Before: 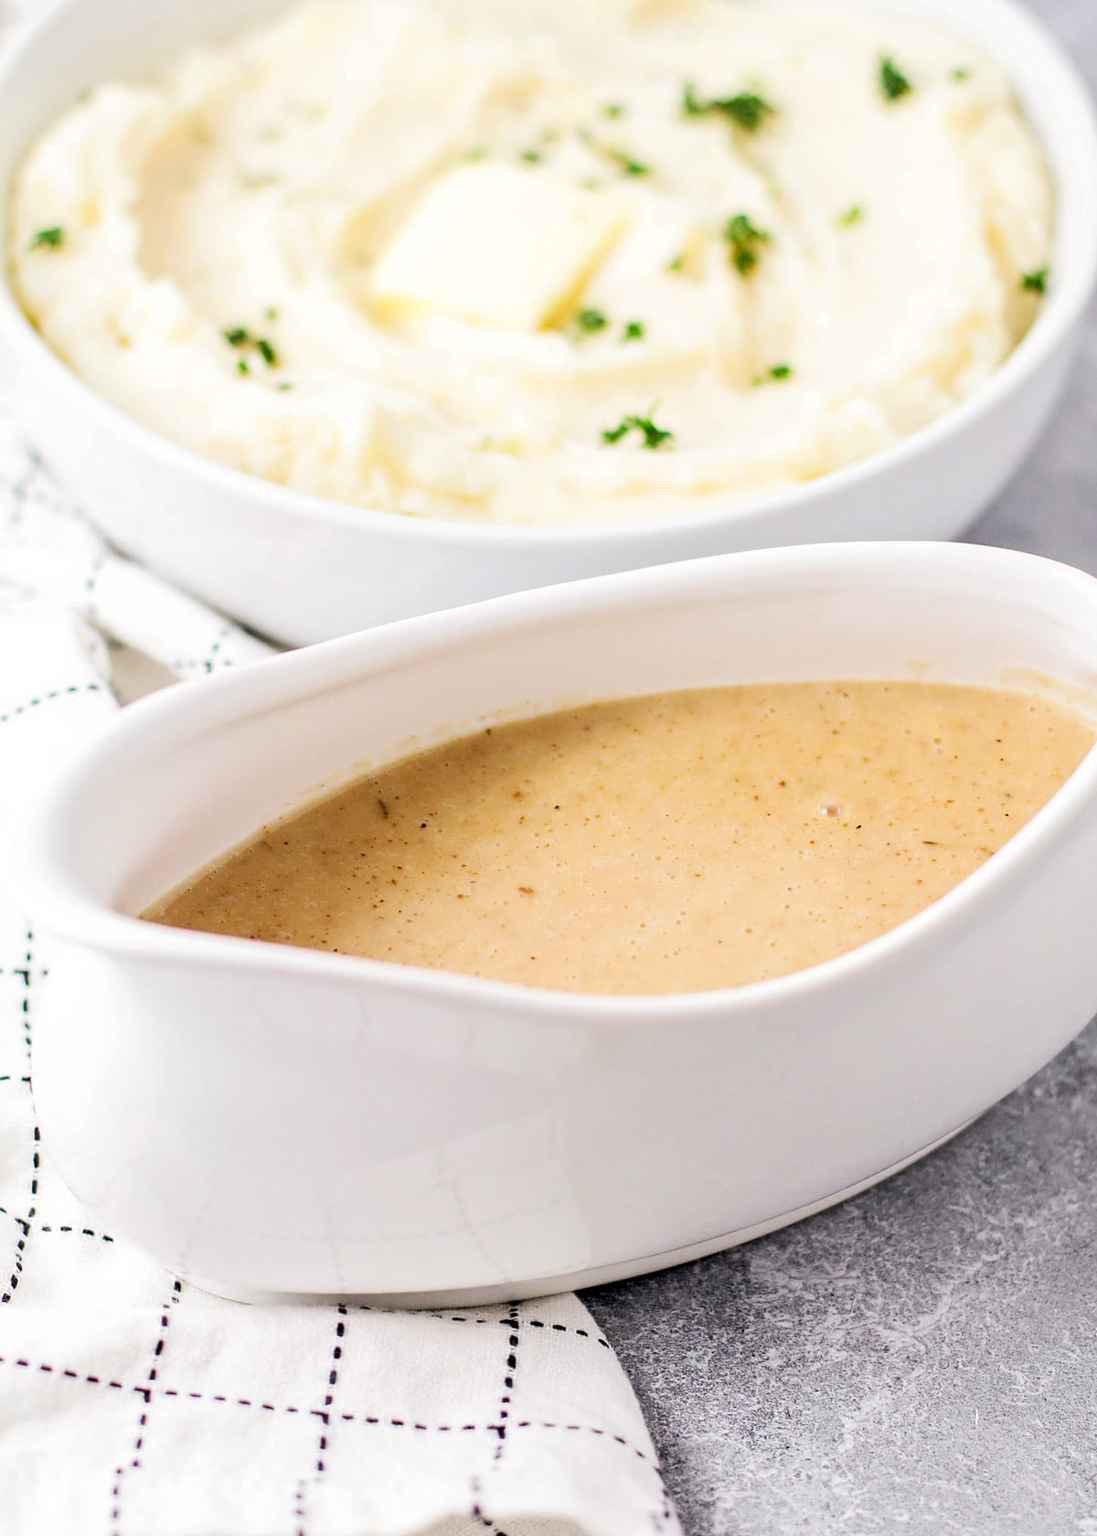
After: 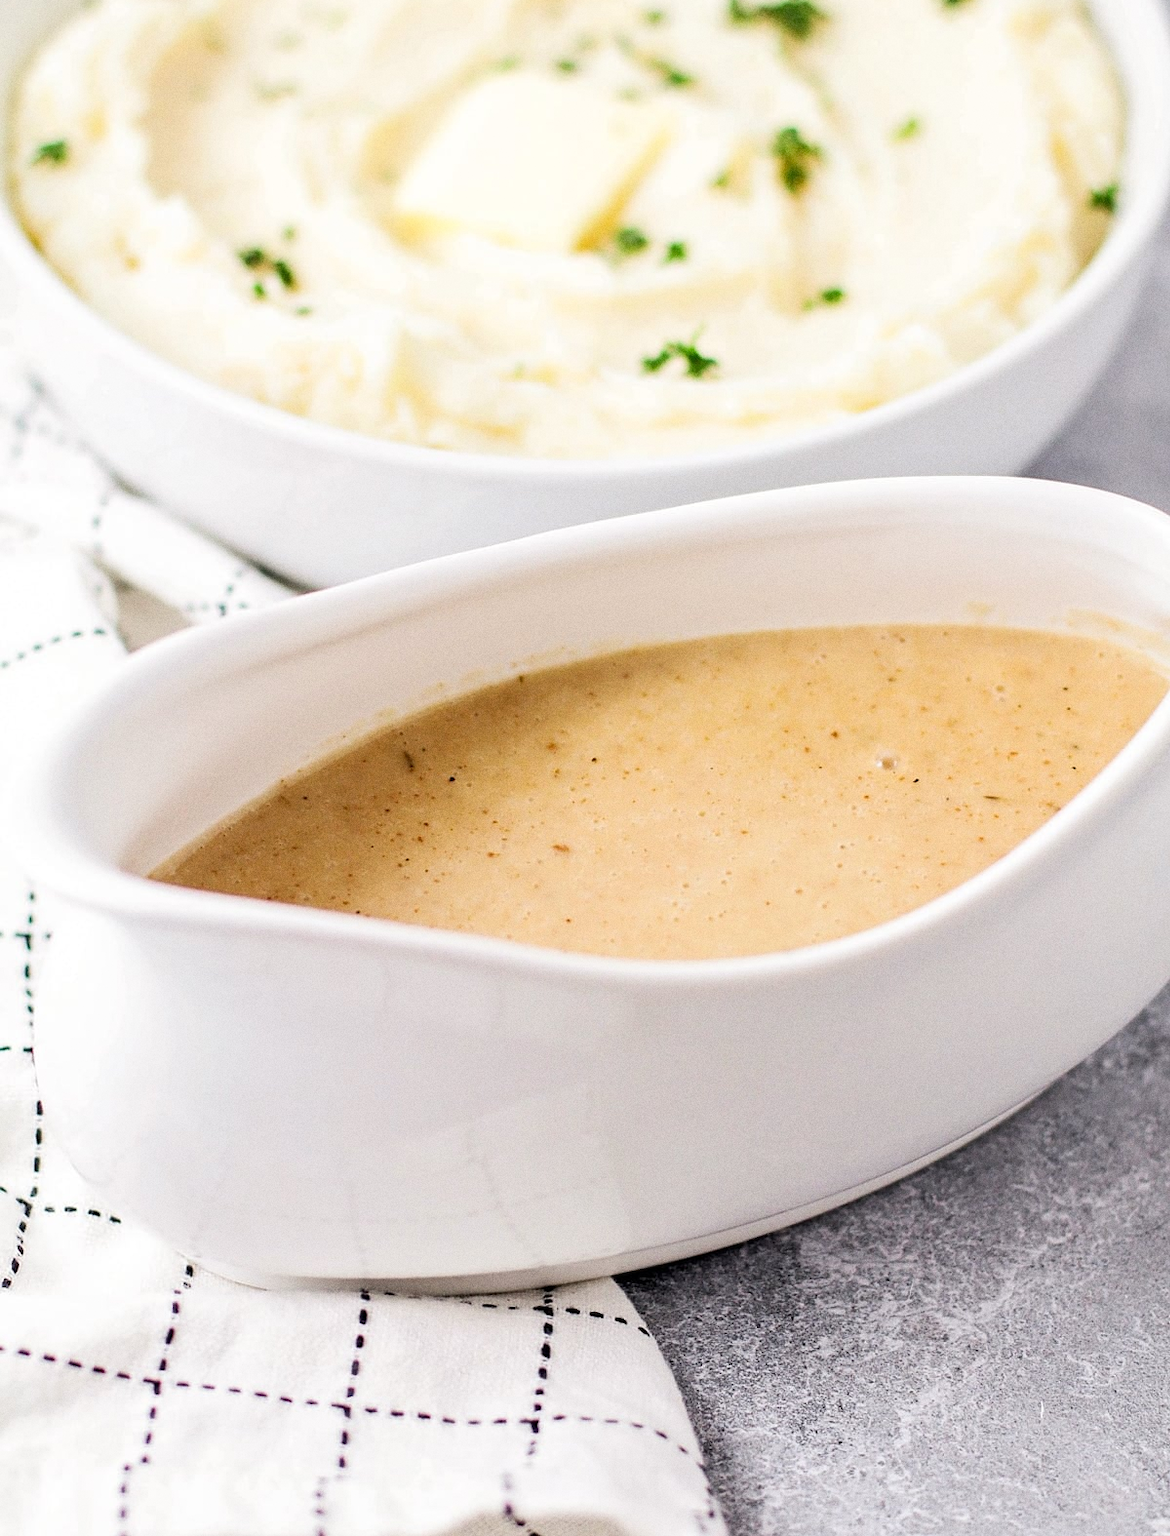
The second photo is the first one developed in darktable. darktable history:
grain: coarseness 0.09 ISO
crop and rotate: top 6.25%
exposure: compensate highlight preservation false
